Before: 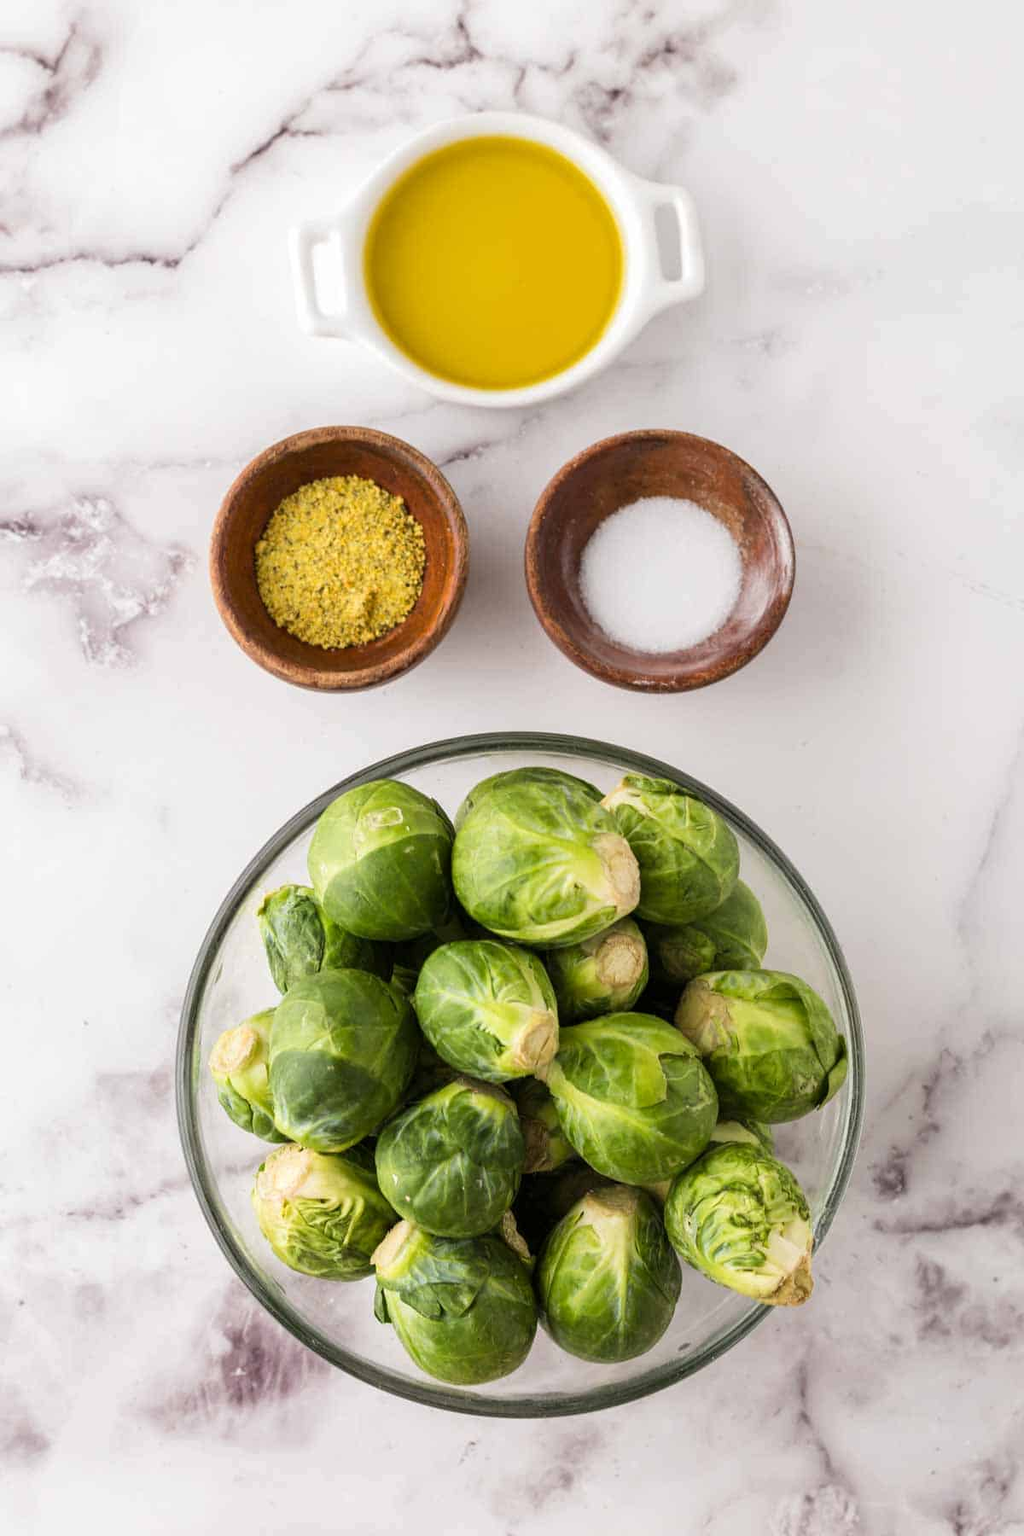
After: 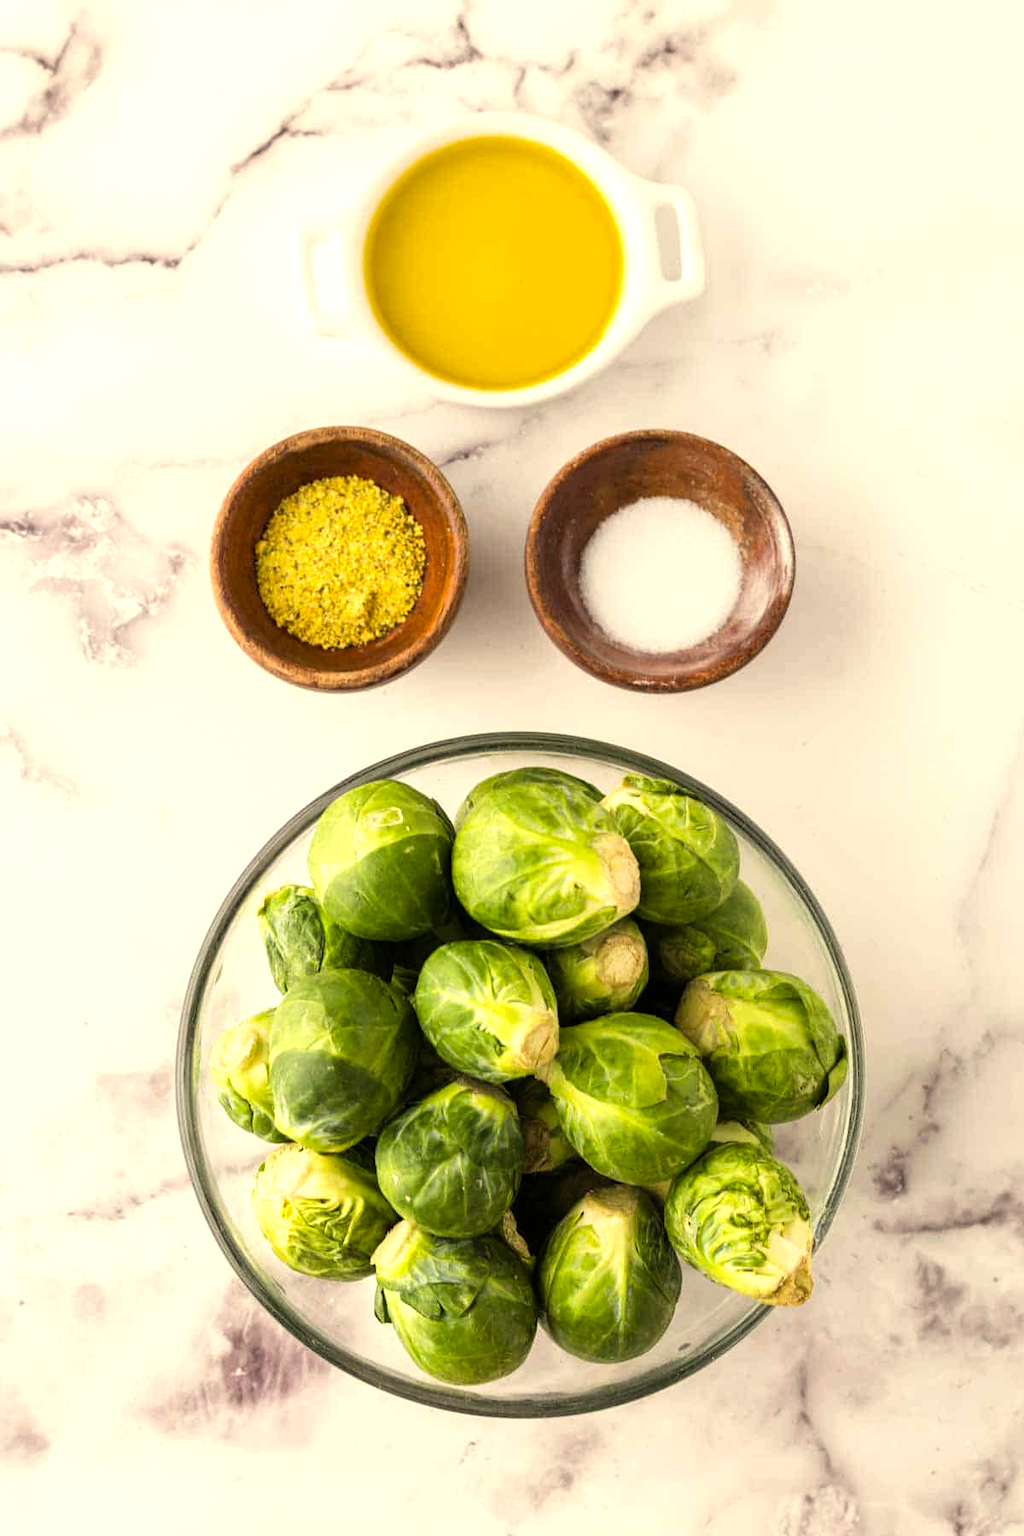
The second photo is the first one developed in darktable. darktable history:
color correction: highlights a* 1.33, highlights b* 17.59
tone equalizer: -8 EV -0.417 EV, -7 EV -0.361 EV, -6 EV -0.366 EV, -5 EV -0.257 EV, -3 EV 0.204 EV, -2 EV 0.31 EV, -1 EV 0.388 EV, +0 EV 0.438 EV
